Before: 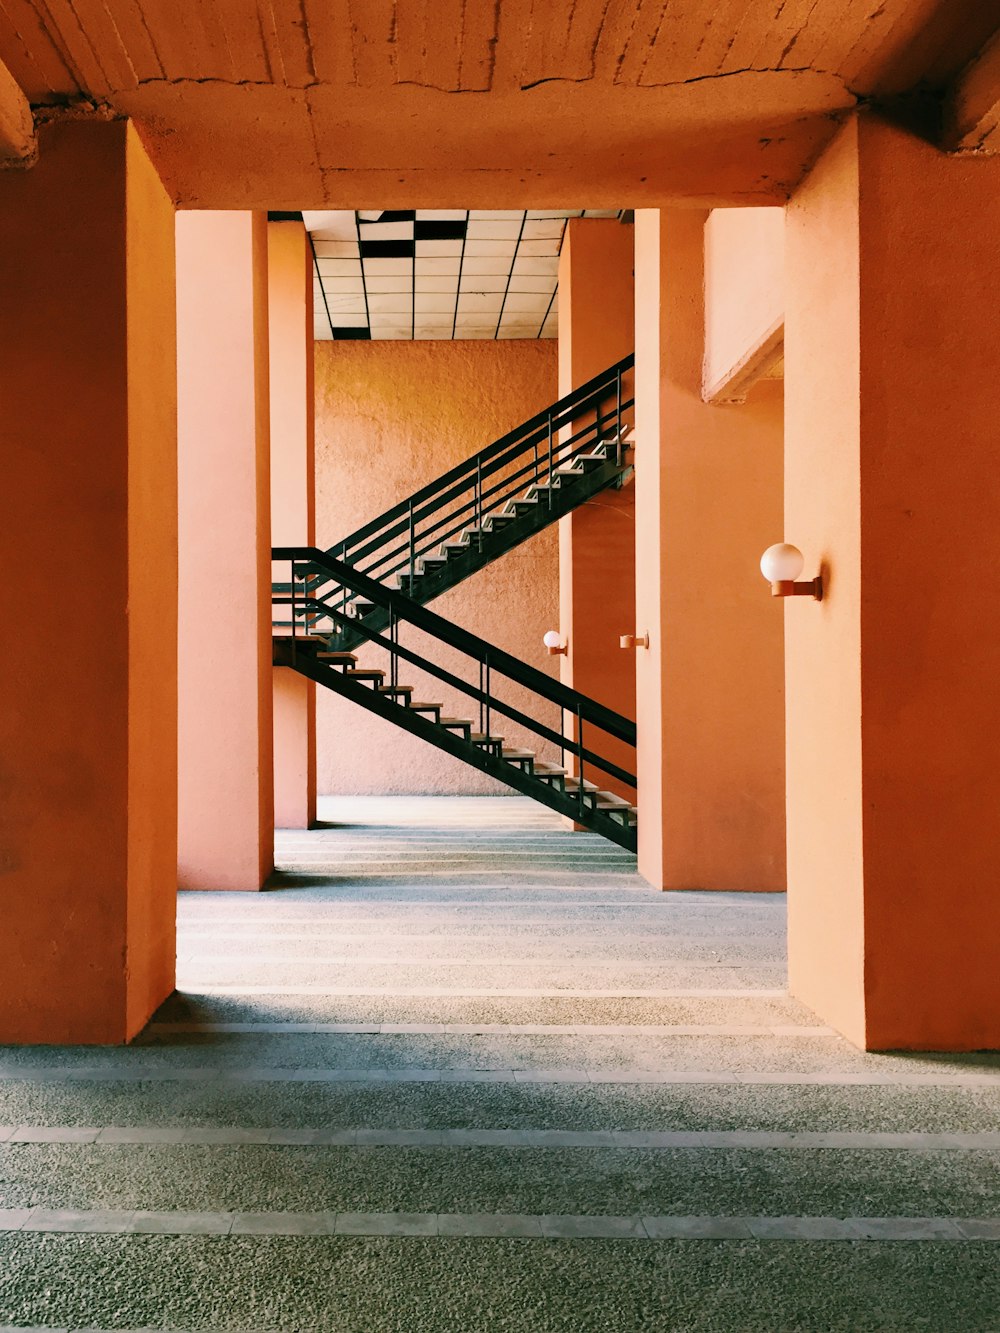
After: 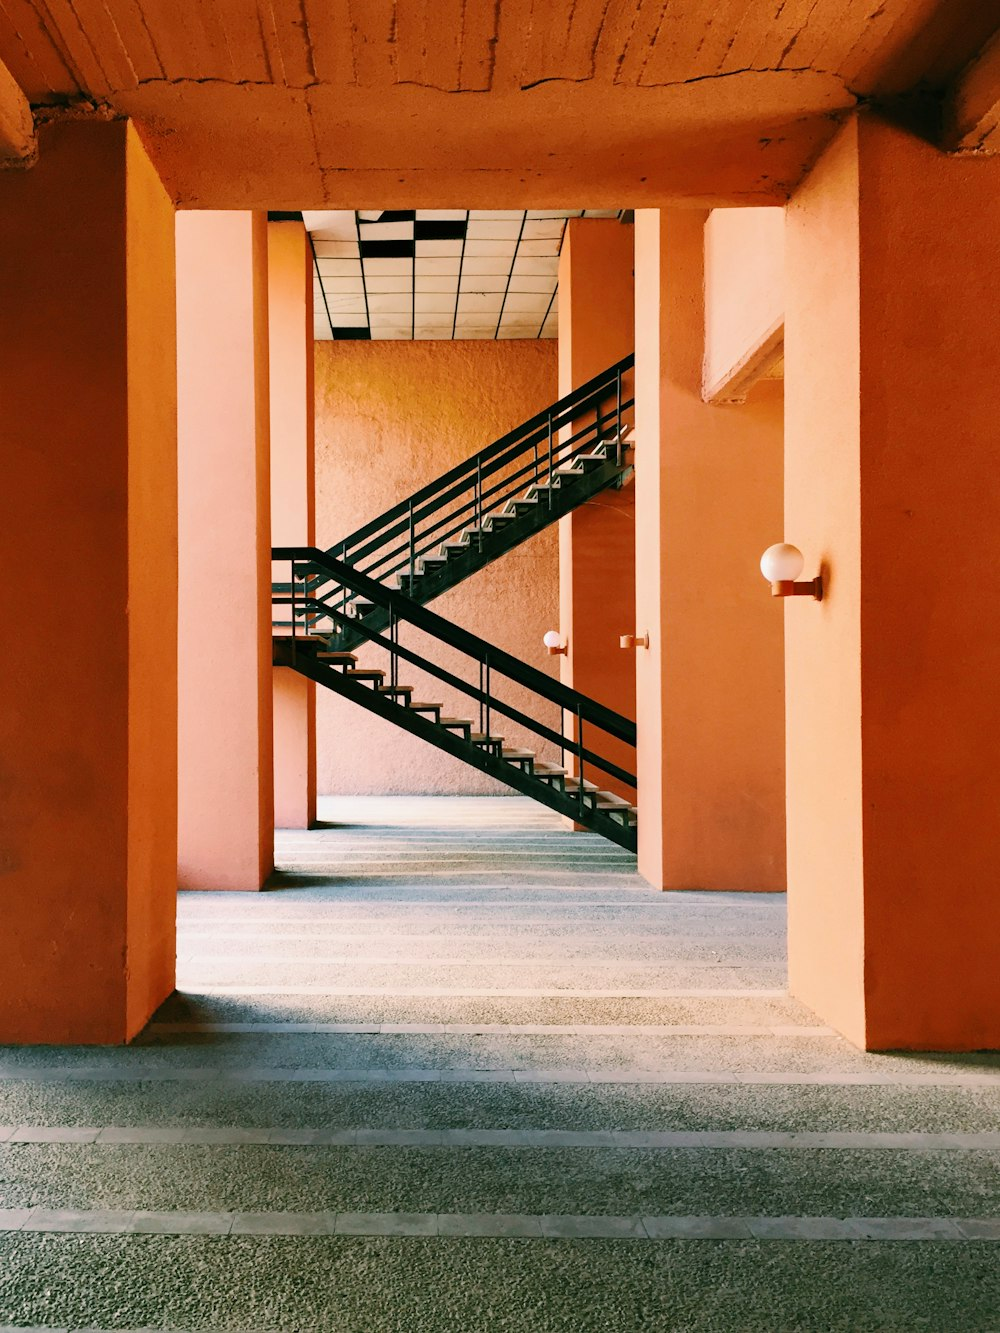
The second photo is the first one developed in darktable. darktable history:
contrast brightness saturation: contrast 0.036, saturation 0.065
